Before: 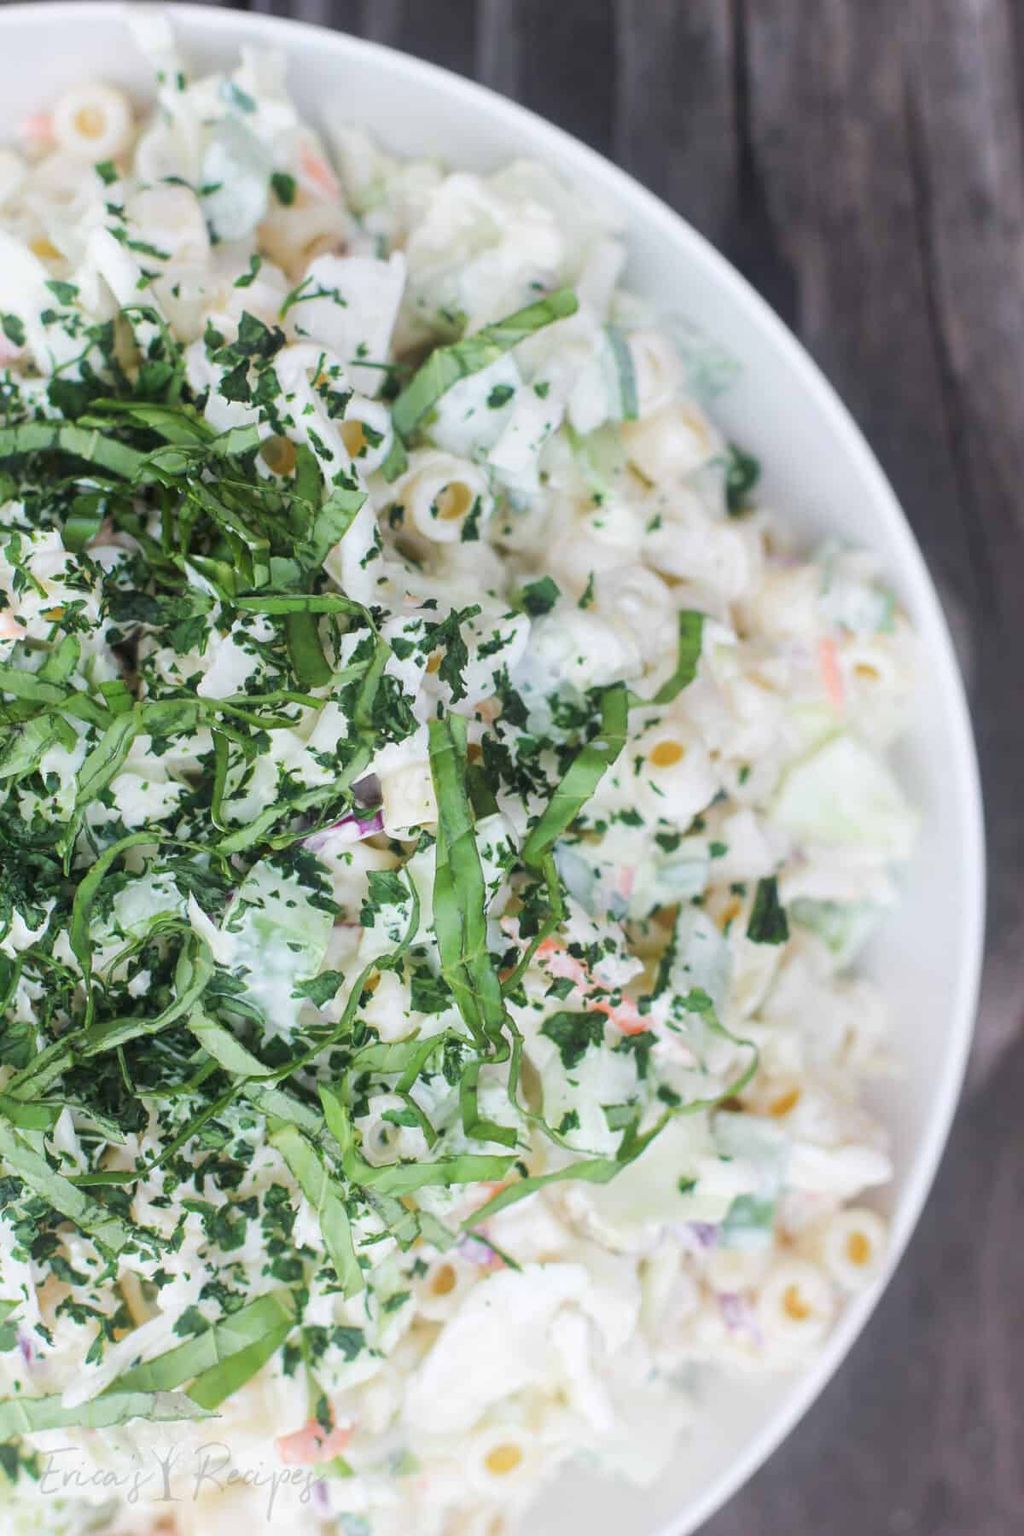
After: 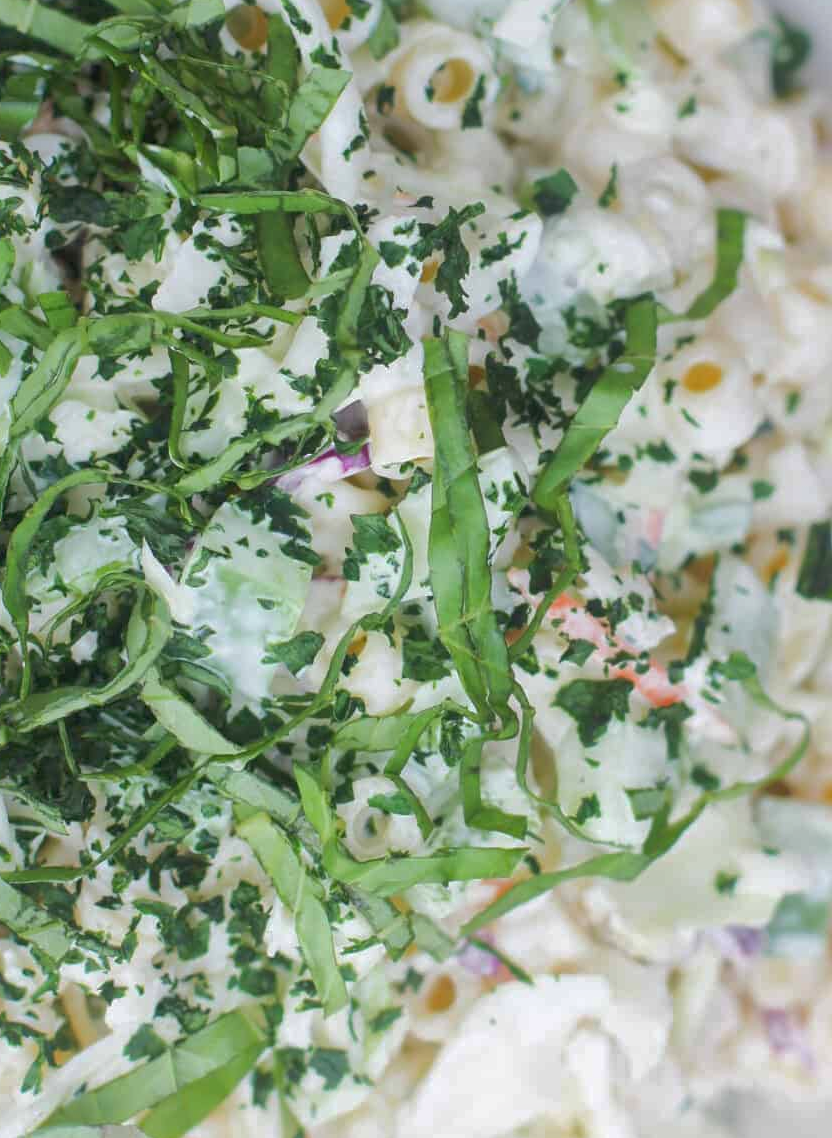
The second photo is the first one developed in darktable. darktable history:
shadows and highlights: on, module defaults
crop: left 6.584%, top 28.117%, right 24.048%, bottom 8.657%
tone equalizer: on, module defaults
